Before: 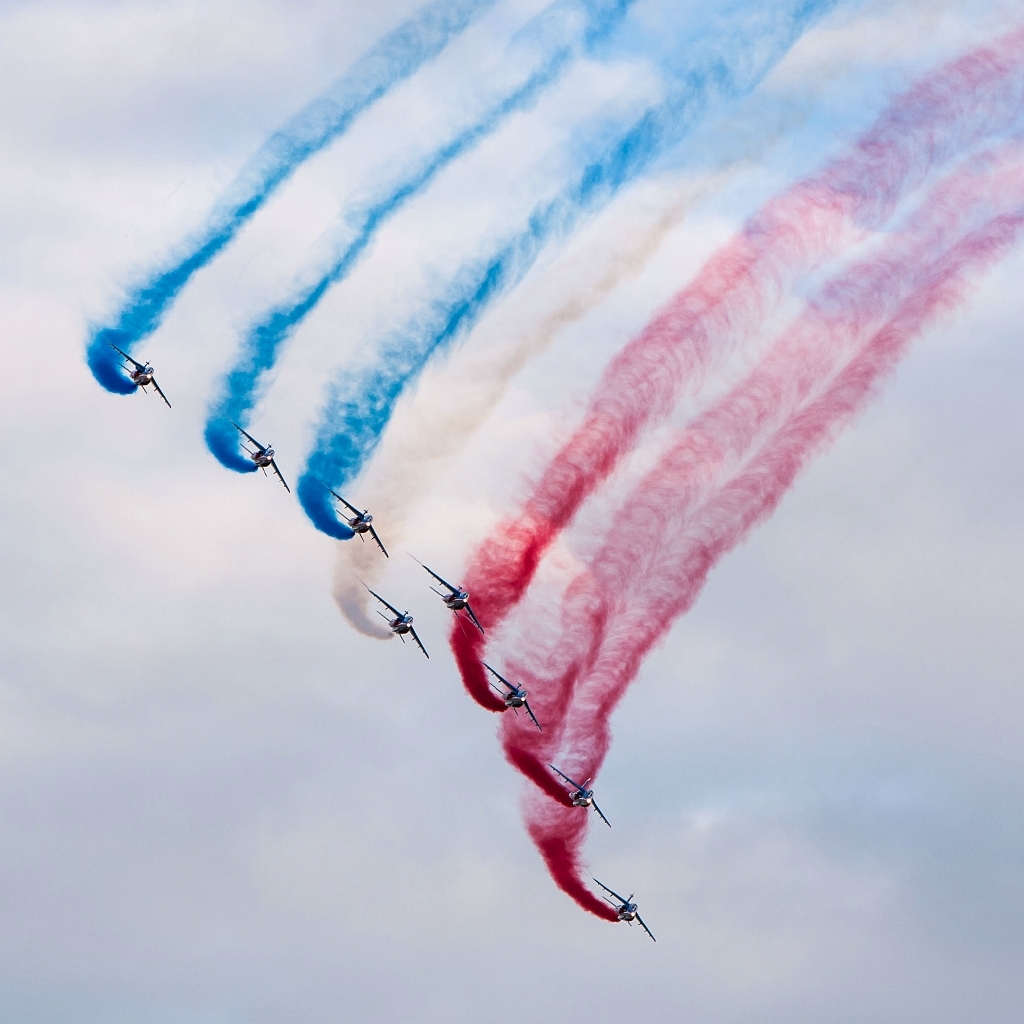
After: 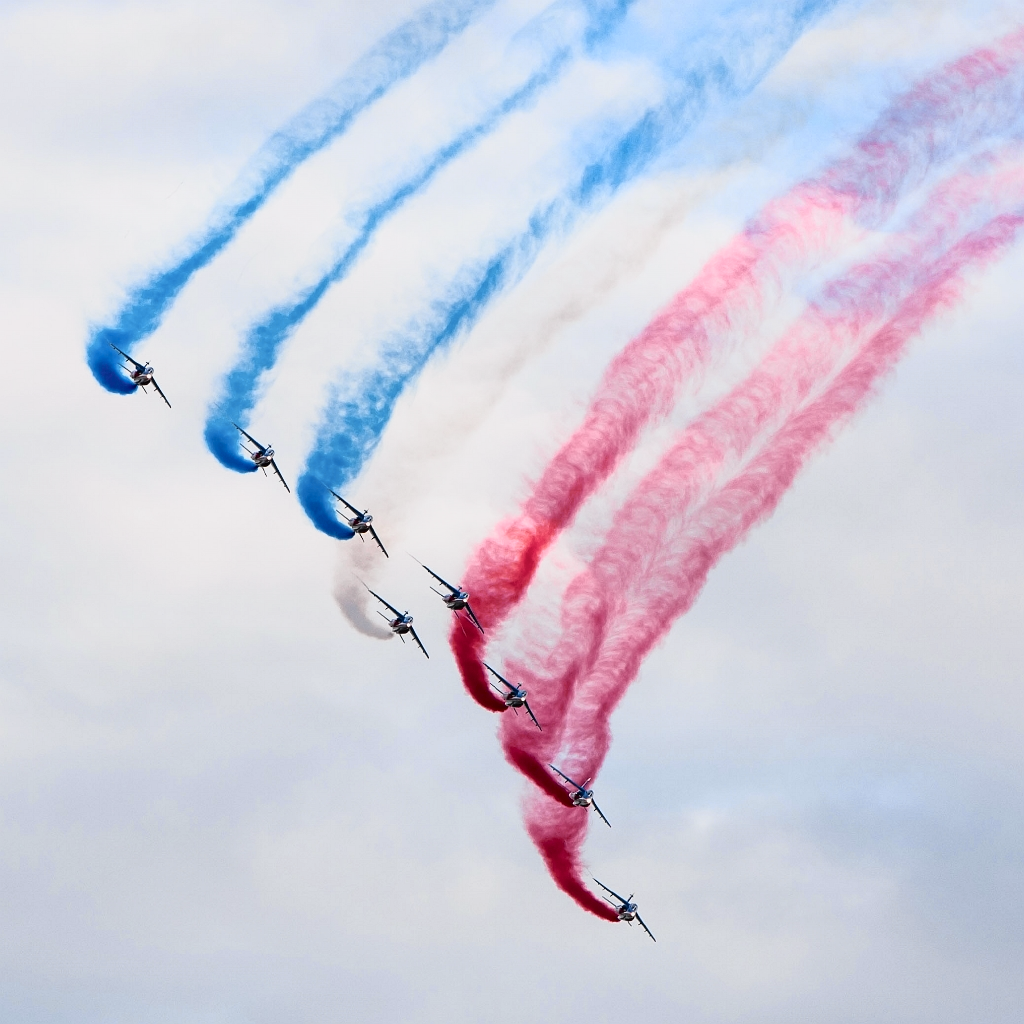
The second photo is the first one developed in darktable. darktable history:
tone curve: curves: ch0 [(0, 0.009) (0.105, 0.08) (0.195, 0.18) (0.283, 0.316) (0.384, 0.434) (0.485, 0.531) (0.638, 0.69) (0.81, 0.872) (1, 0.977)]; ch1 [(0, 0) (0.161, 0.092) (0.35, 0.33) (0.379, 0.401) (0.456, 0.469) (0.502, 0.5) (0.525, 0.518) (0.586, 0.617) (0.635, 0.655) (1, 1)]; ch2 [(0, 0) (0.371, 0.362) (0.437, 0.437) (0.48, 0.49) (0.53, 0.515) (0.56, 0.571) (0.622, 0.606) (1, 1)], color space Lab, independent channels, preserve colors none
